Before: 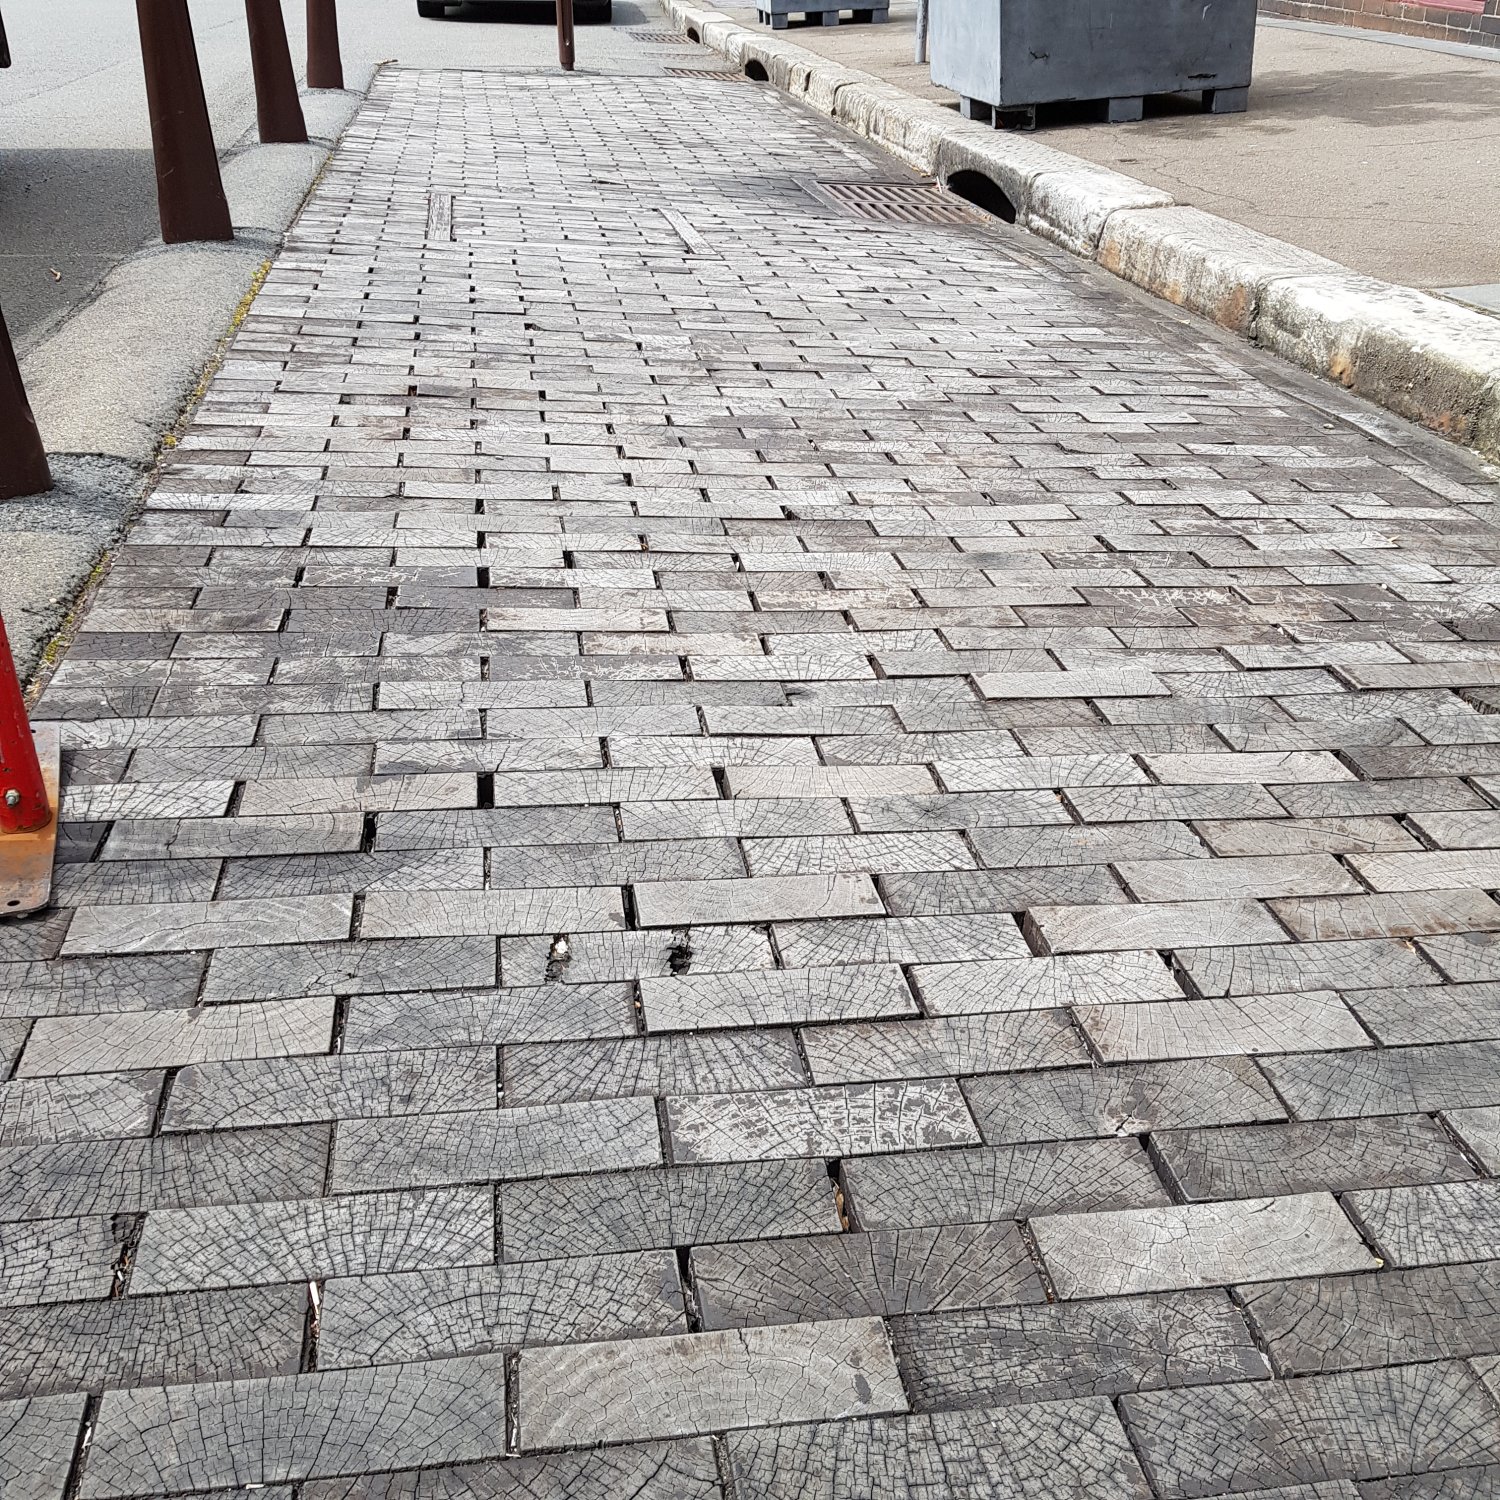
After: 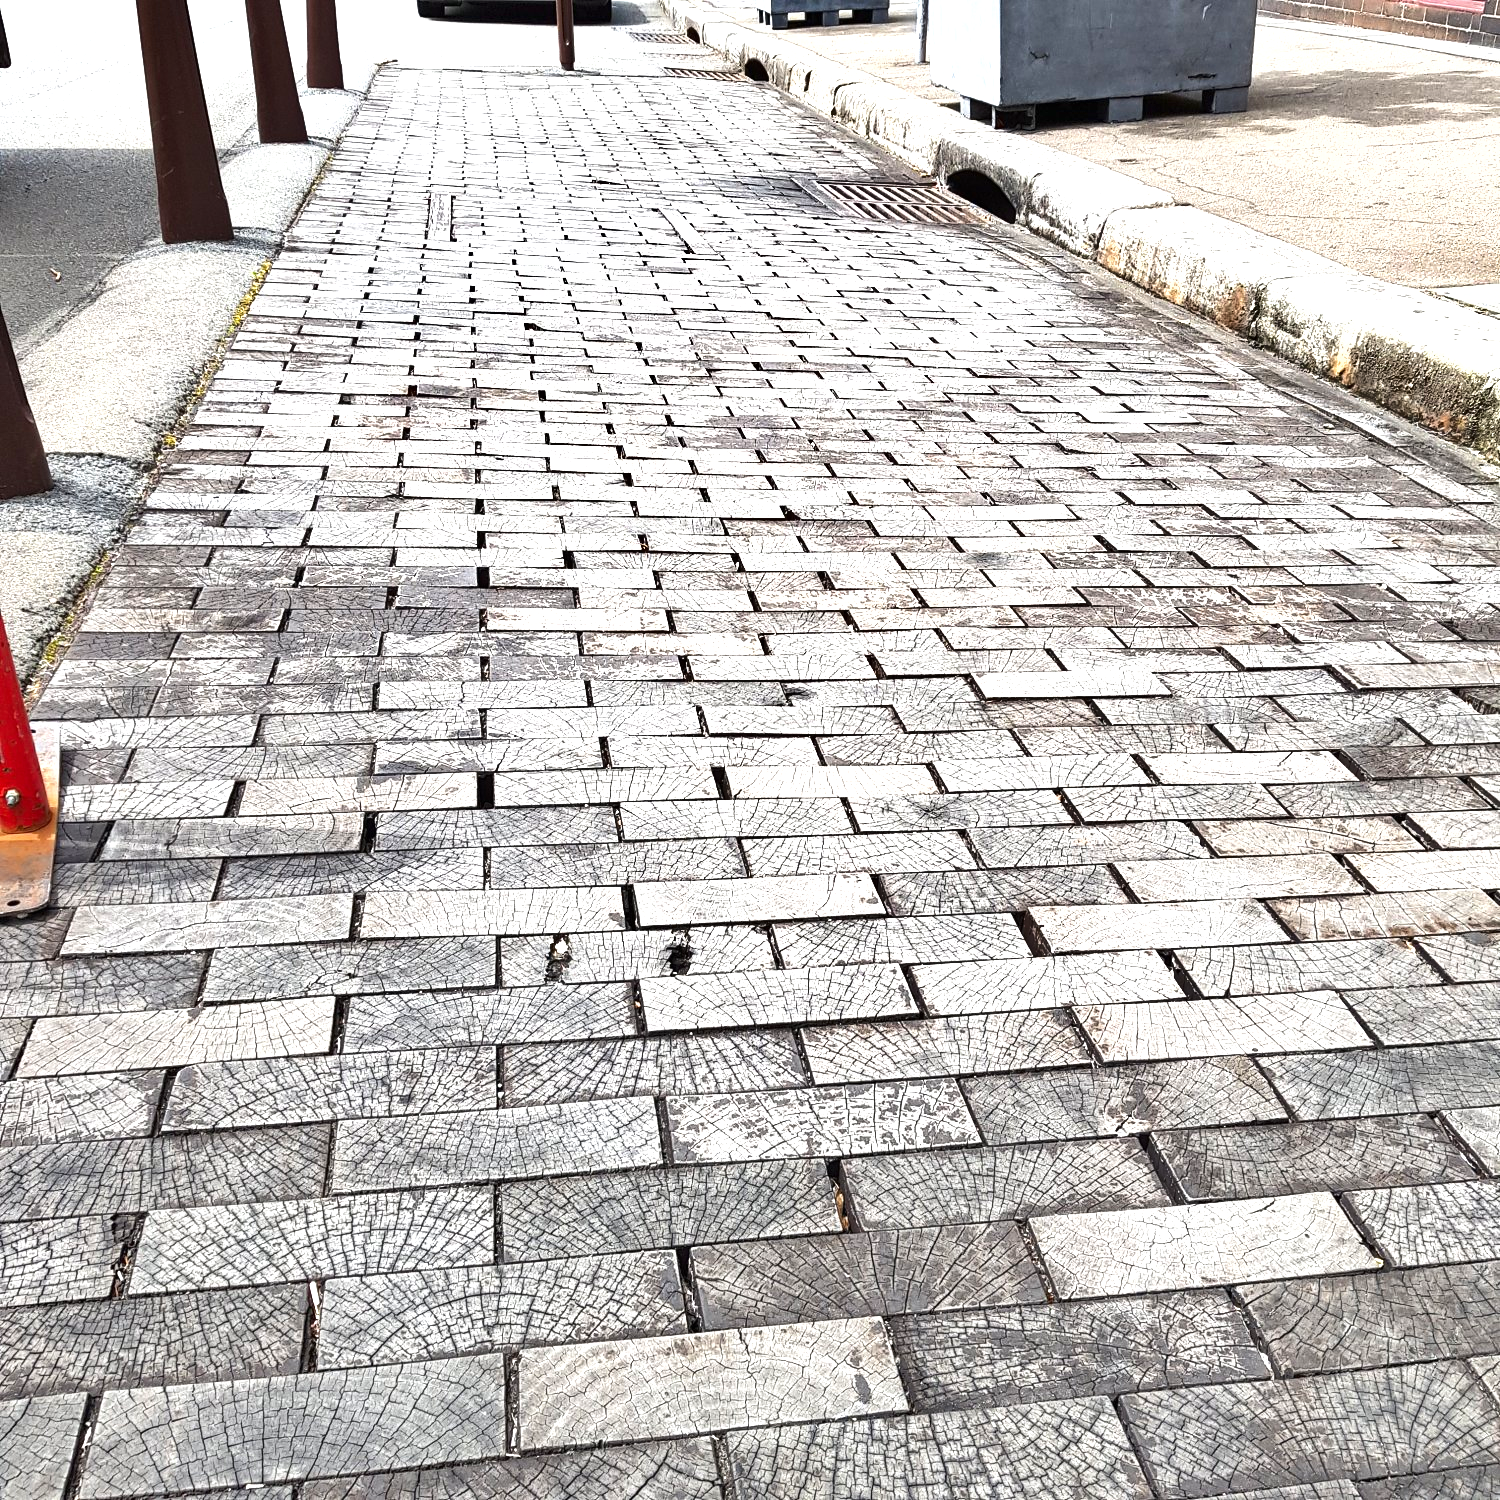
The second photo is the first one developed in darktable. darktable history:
shadows and highlights: shadows 53, soften with gaussian
exposure: black level correction 0, exposure 0.95 EV, compensate exposure bias true, compensate highlight preservation false
